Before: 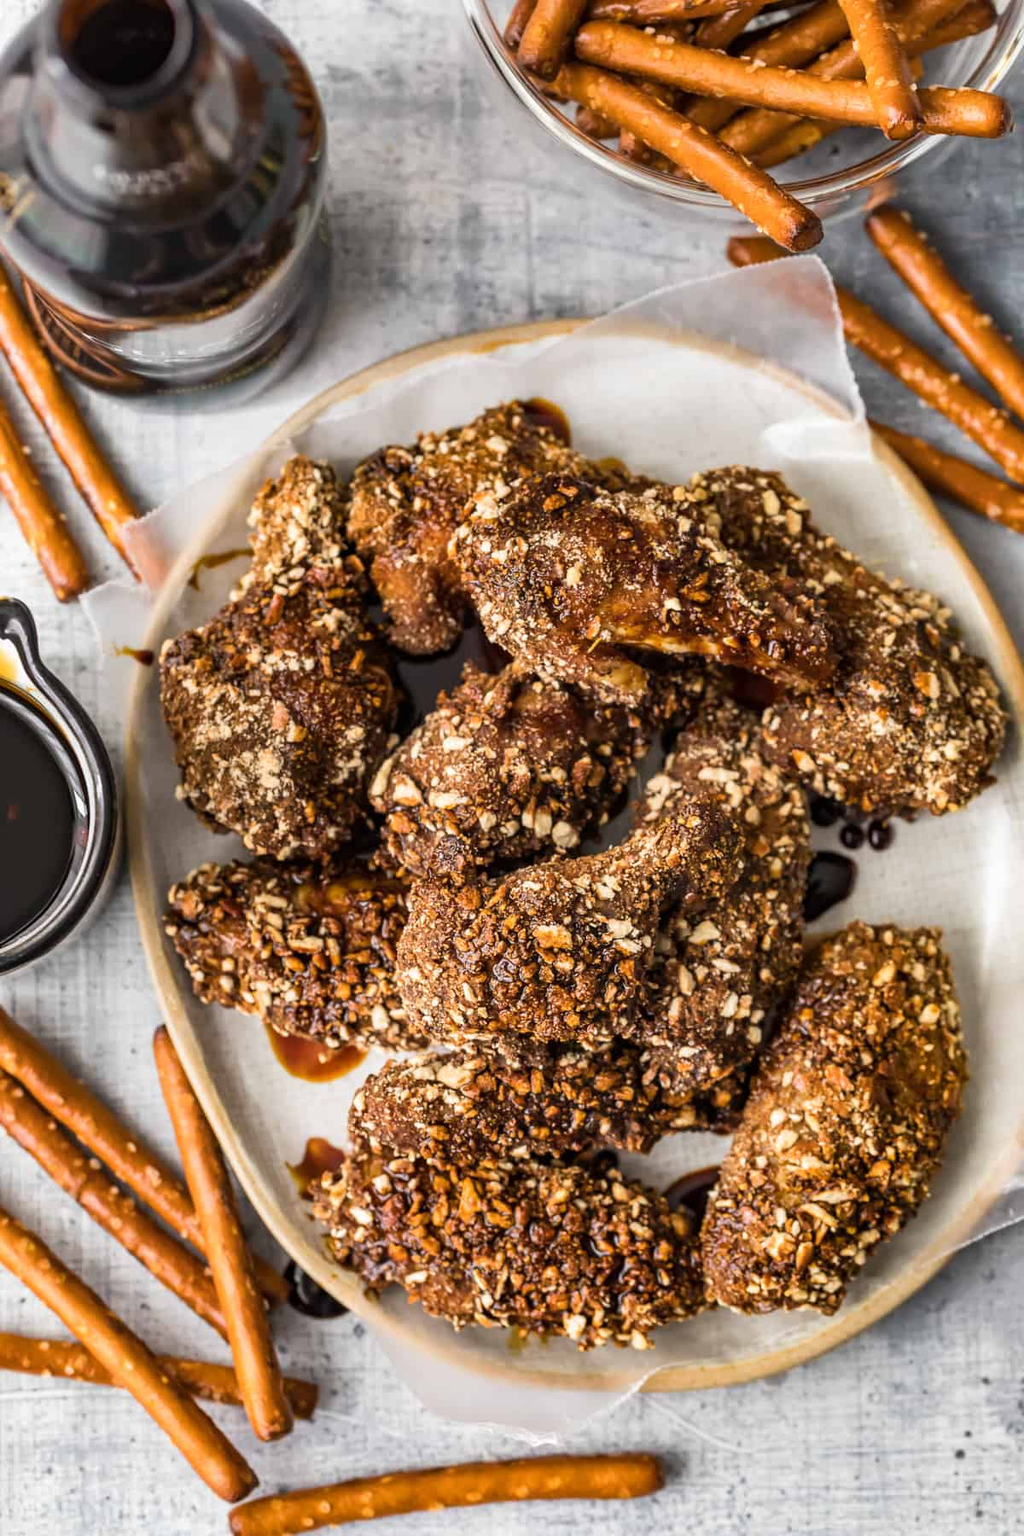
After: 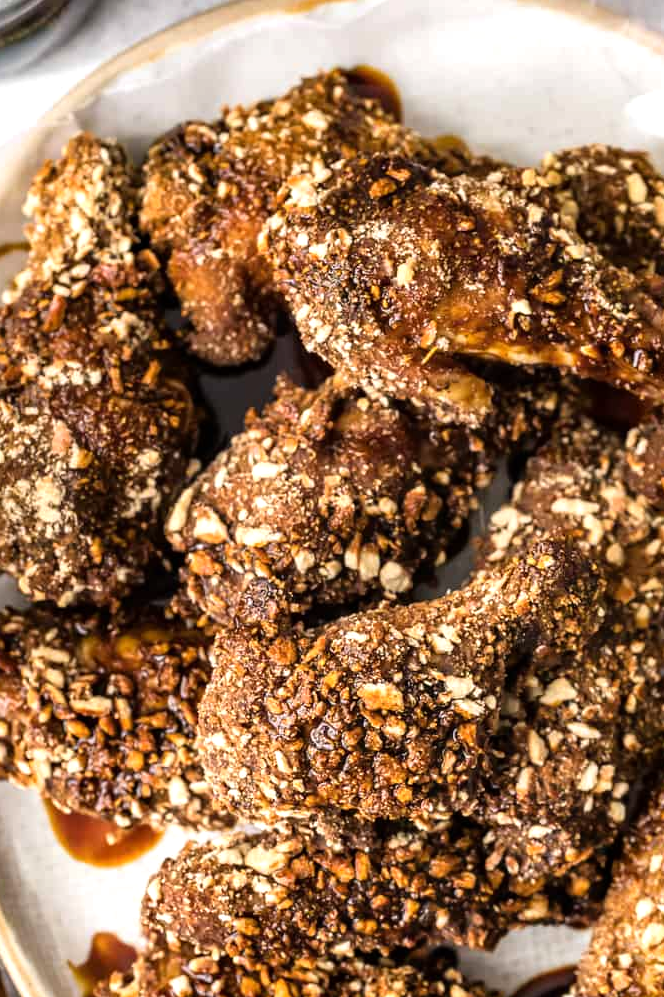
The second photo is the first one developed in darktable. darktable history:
exposure: exposure -0.048 EV, compensate highlight preservation false
crop and rotate: left 22.256%, top 22.299%, right 22.335%, bottom 22.3%
tone equalizer: -8 EV -0.38 EV, -7 EV -0.379 EV, -6 EV -0.368 EV, -5 EV -0.24 EV, -3 EV 0.232 EV, -2 EV 0.355 EV, -1 EV 0.388 EV, +0 EV 0.402 EV
